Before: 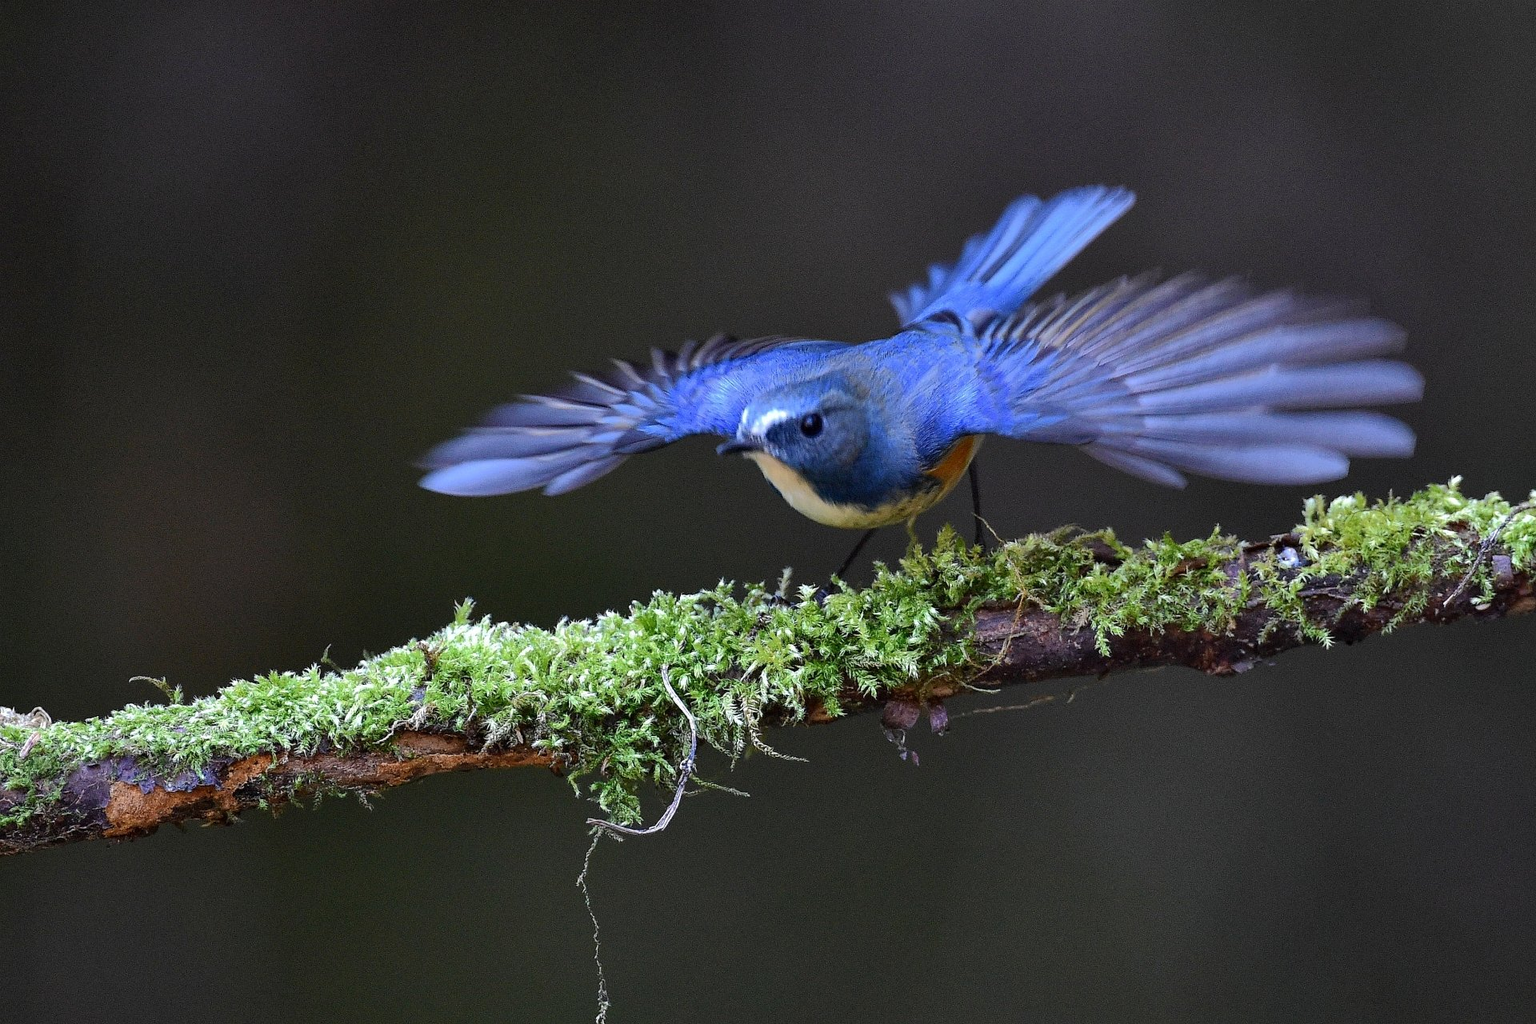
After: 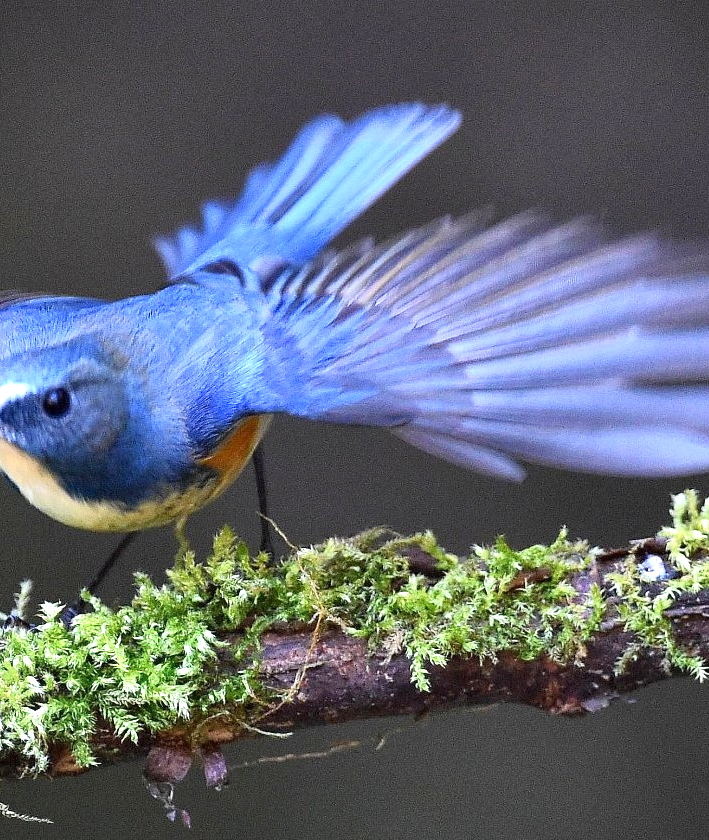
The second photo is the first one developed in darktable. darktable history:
vignetting: fall-off start 85%, fall-off radius 80%, brightness -0.182, saturation -0.3, width/height ratio 1.219, dithering 8-bit output, unbound false
crop and rotate: left 49.936%, top 10.094%, right 13.136%, bottom 24.256%
exposure: exposure 1 EV, compensate highlight preservation false
